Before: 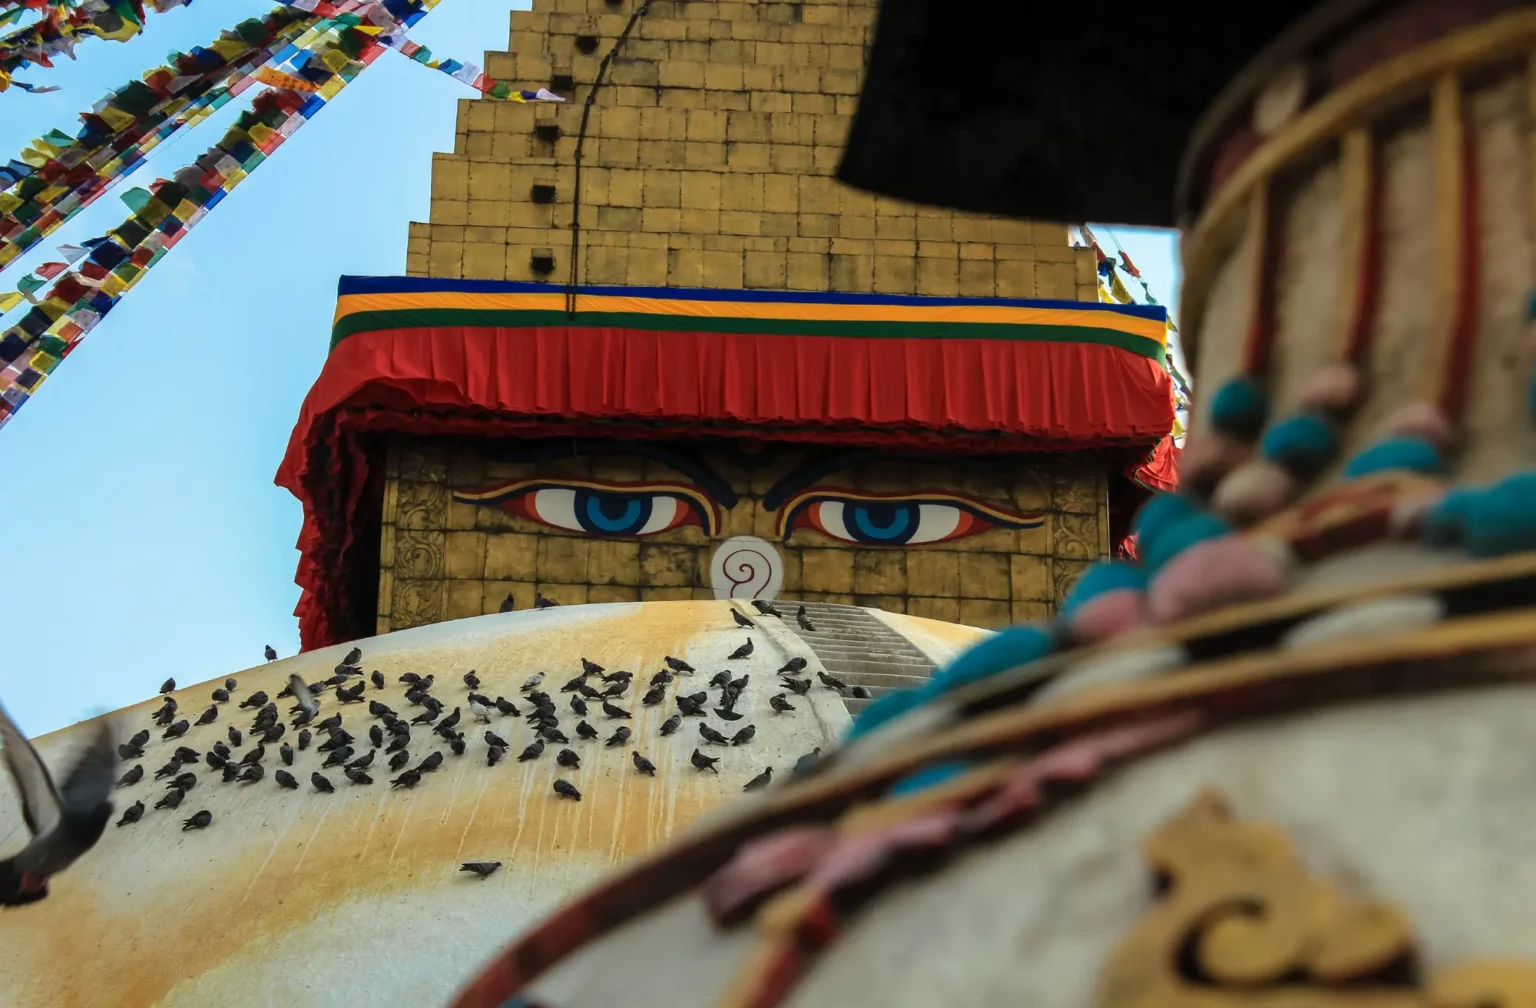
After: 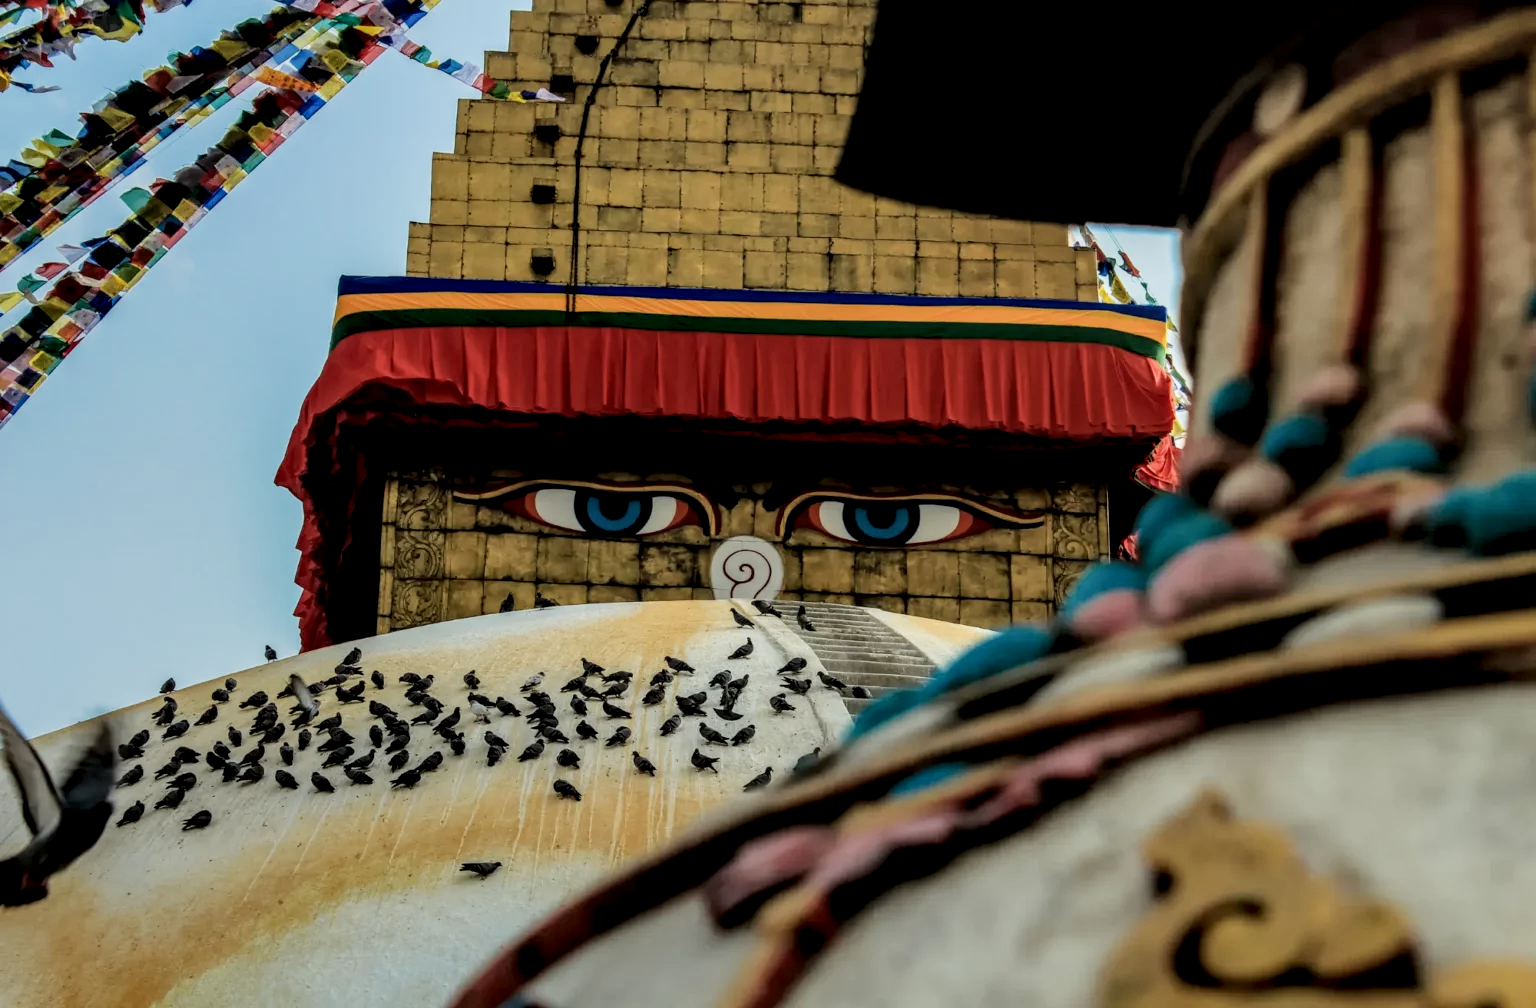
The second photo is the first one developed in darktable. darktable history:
filmic rgb: black relative exposure -6.98 EV, white relative exposure 5.58 EV, hardness 2.85
local contrast: highlights 60%, shadows 59%, detail 160%
